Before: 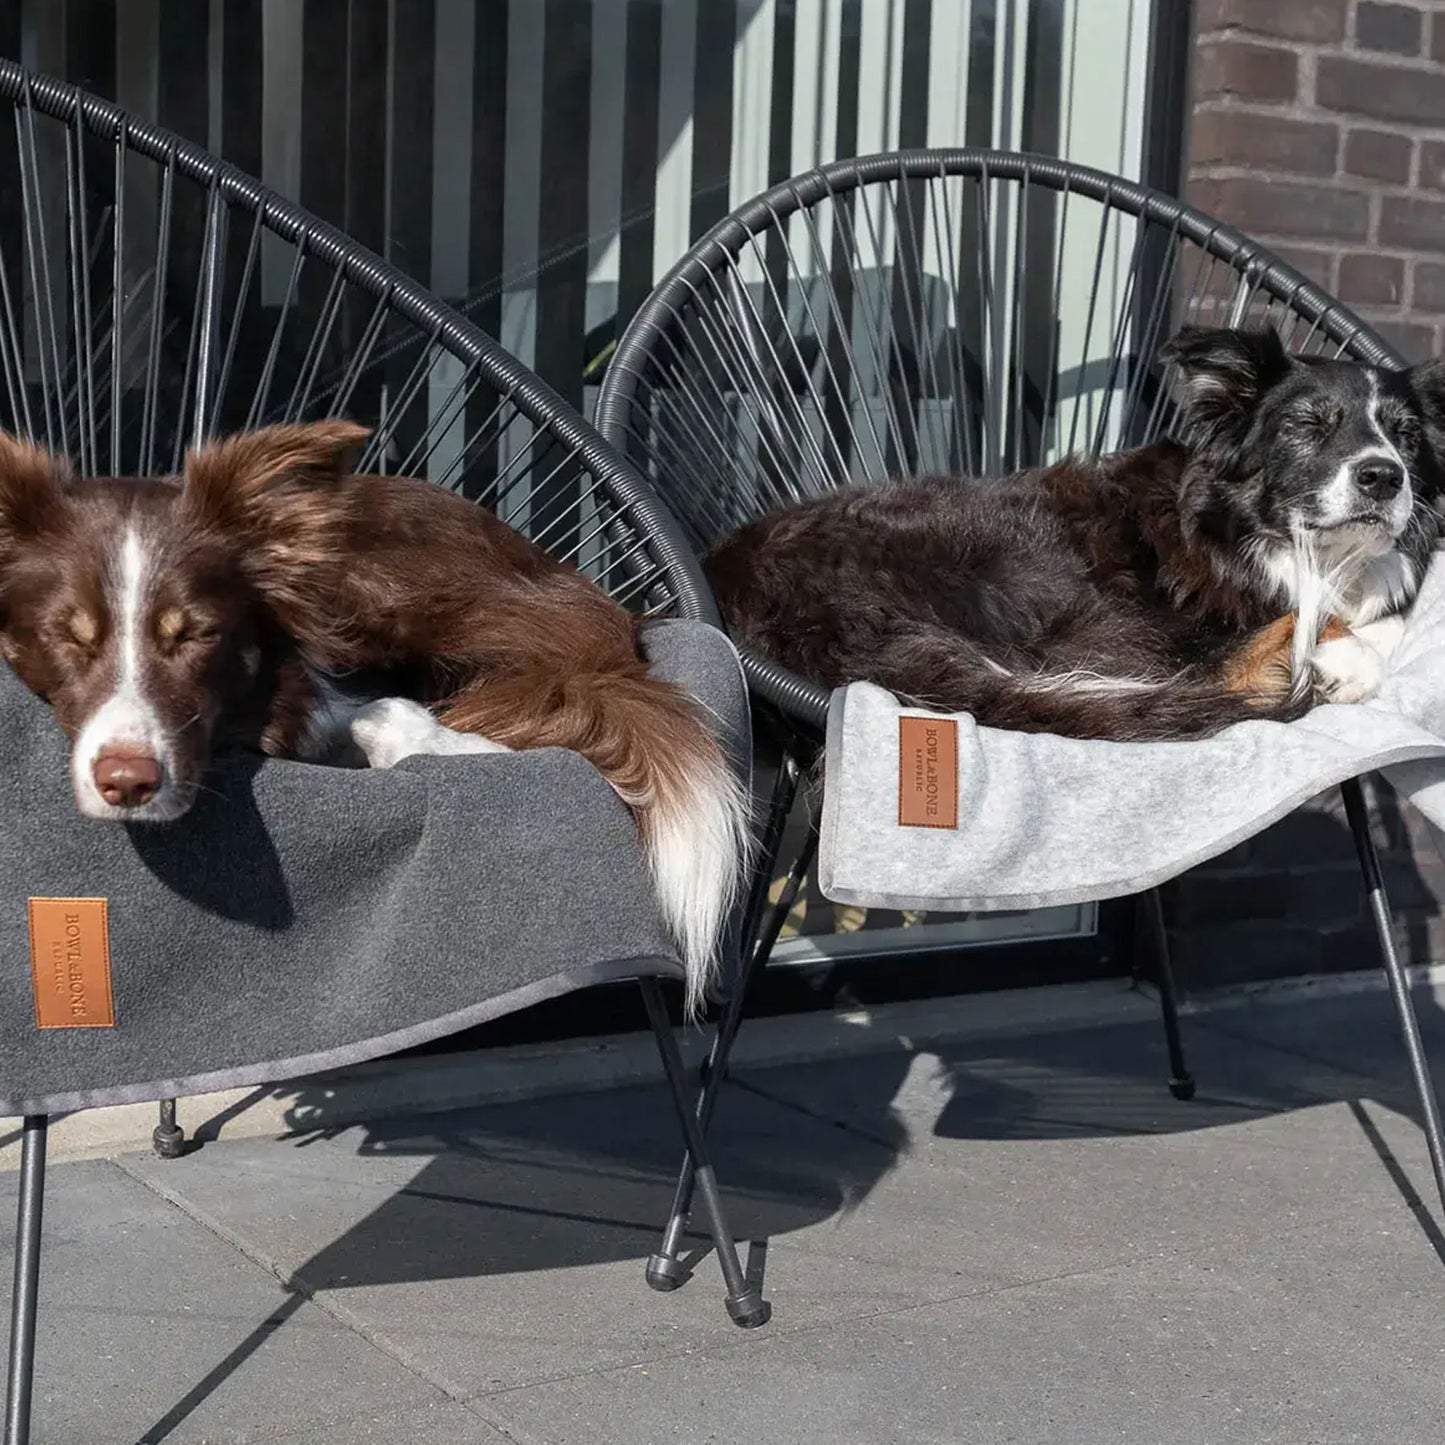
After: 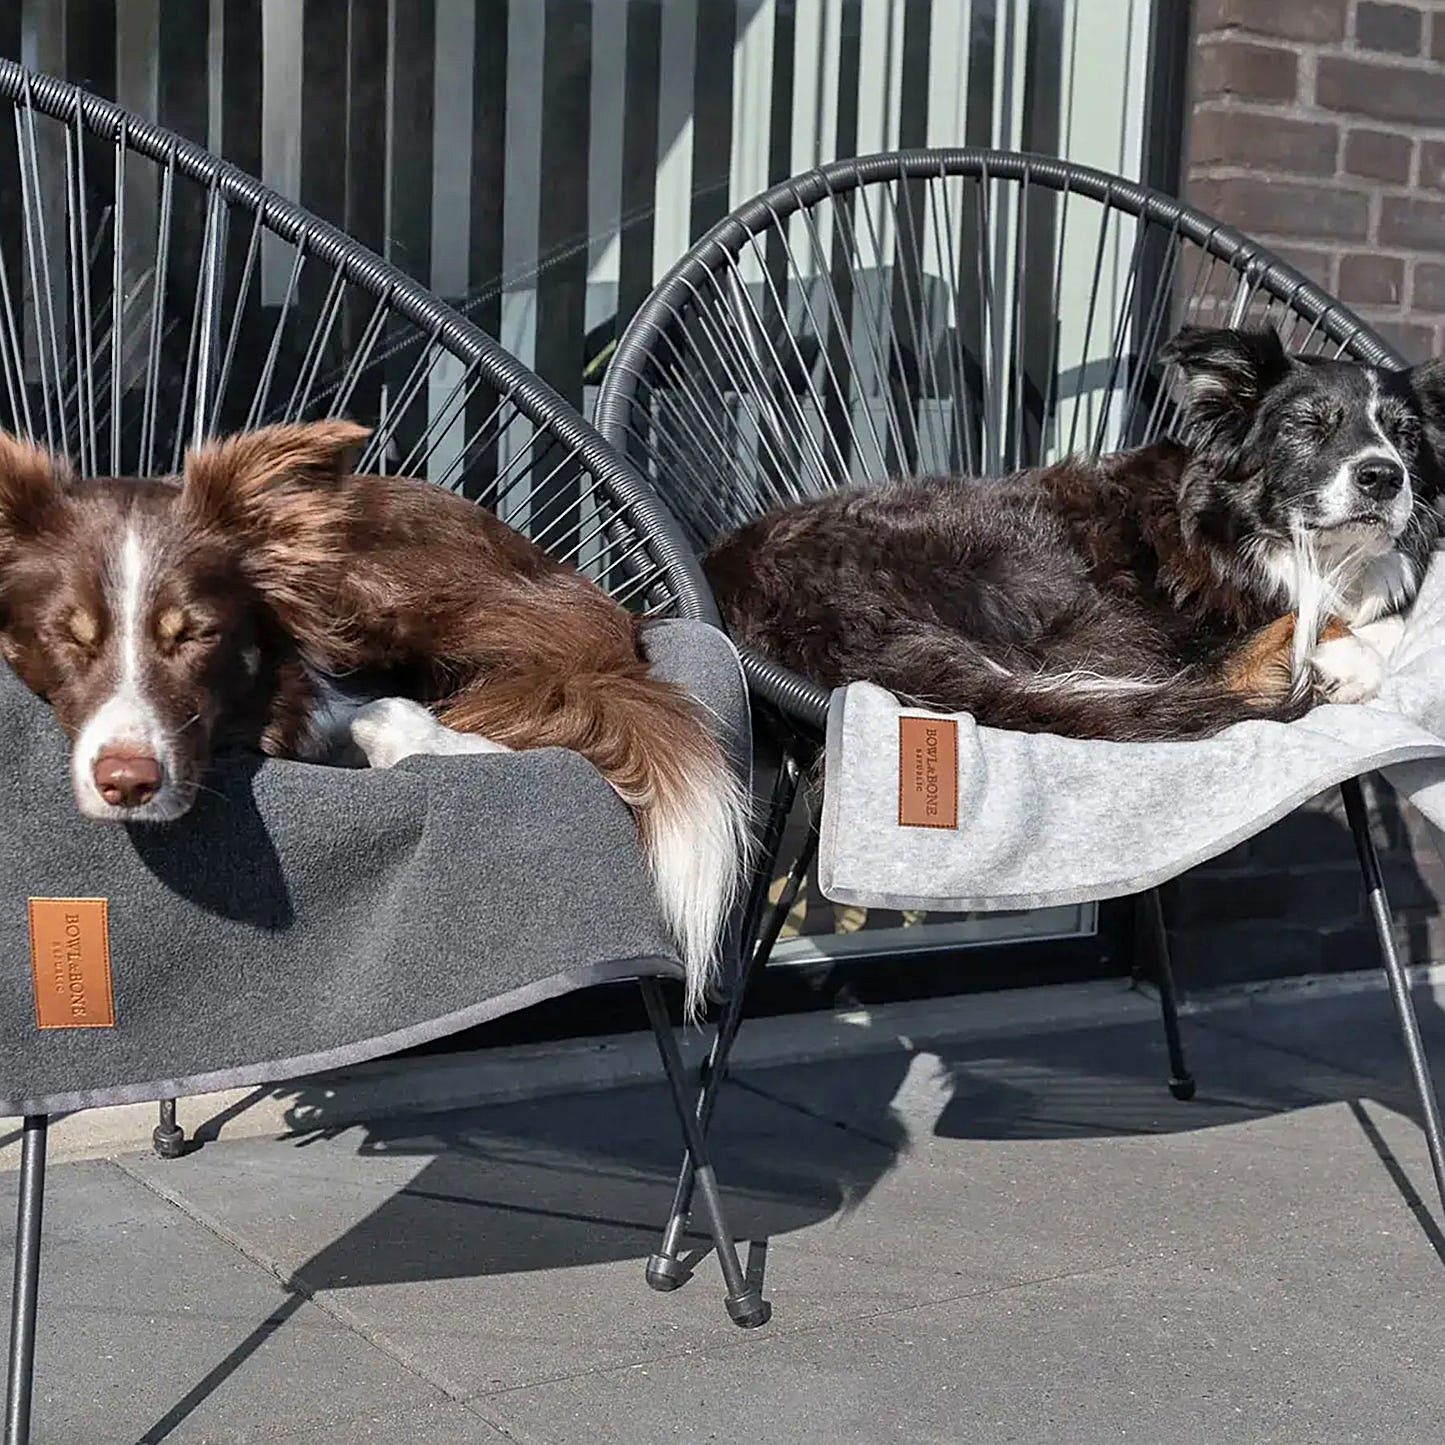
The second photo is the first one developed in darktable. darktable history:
shadows and highlights: shadows 59.72, soften with gaussian
sharpen: on, module defaults
